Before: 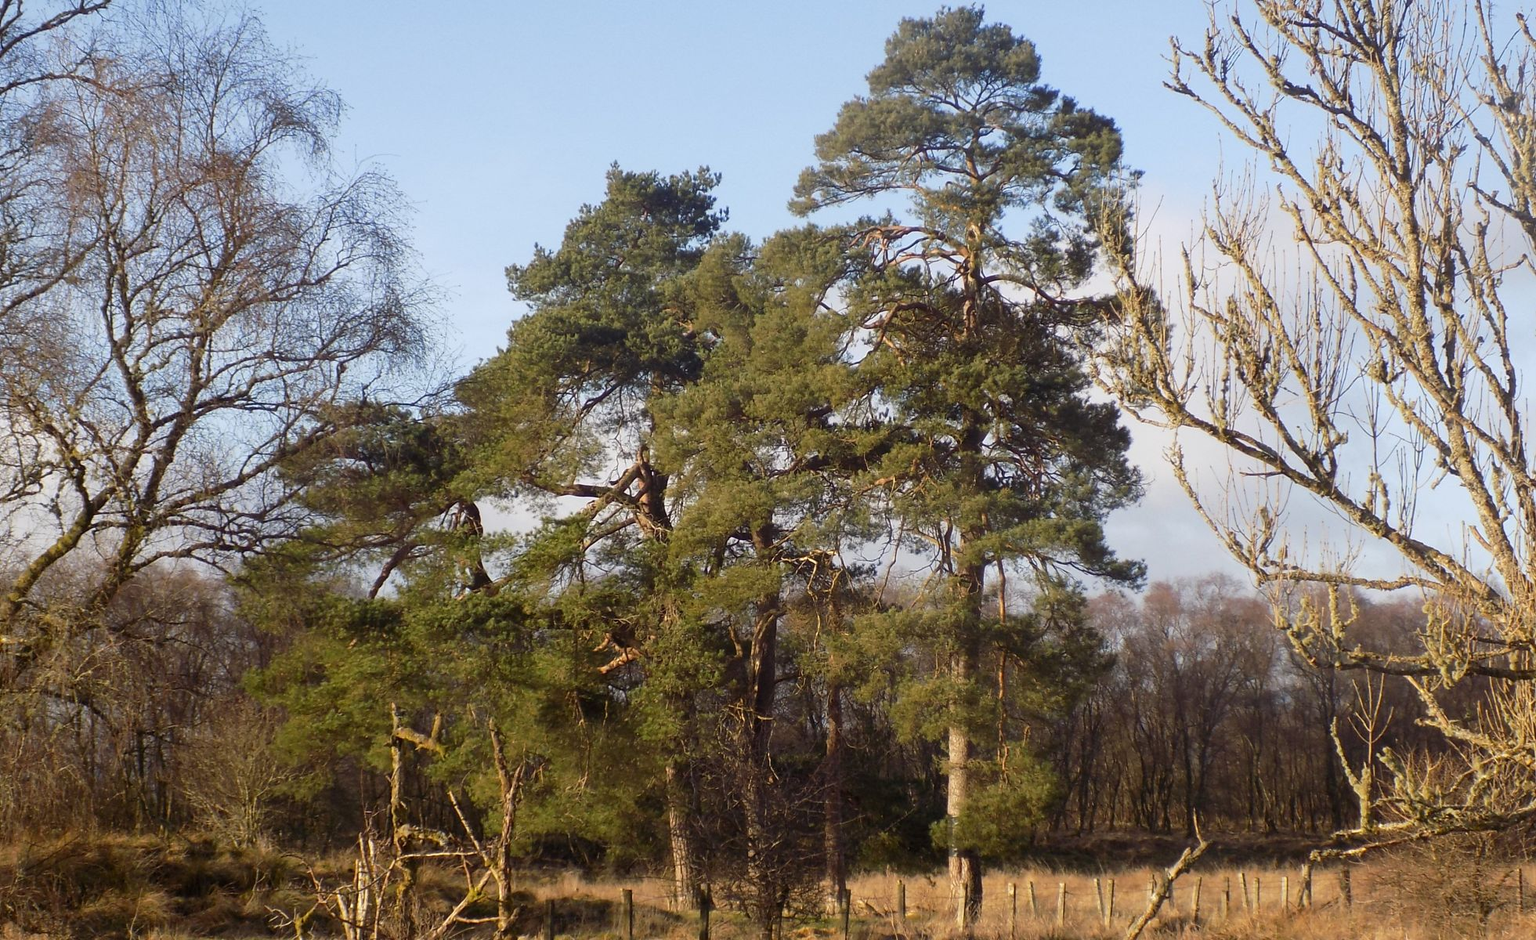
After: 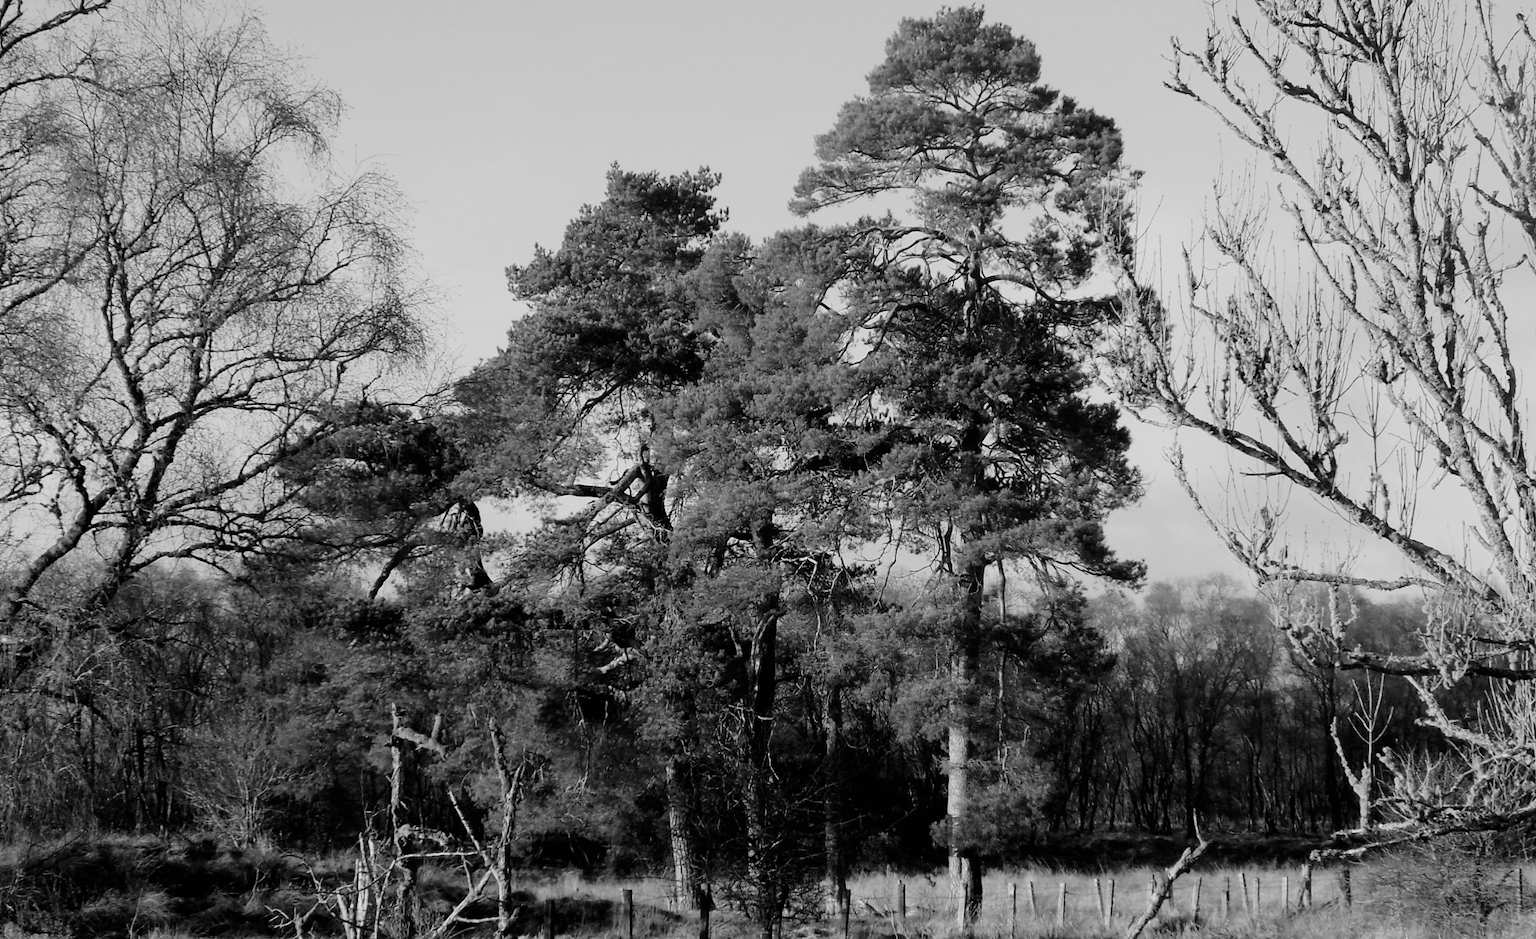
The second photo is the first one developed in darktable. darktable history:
monochrome: on, module defaults
filmic rgb: black relative exposure -5 EV, hardness 2.88, contrast 1.3, highlights saturation mix -30%
